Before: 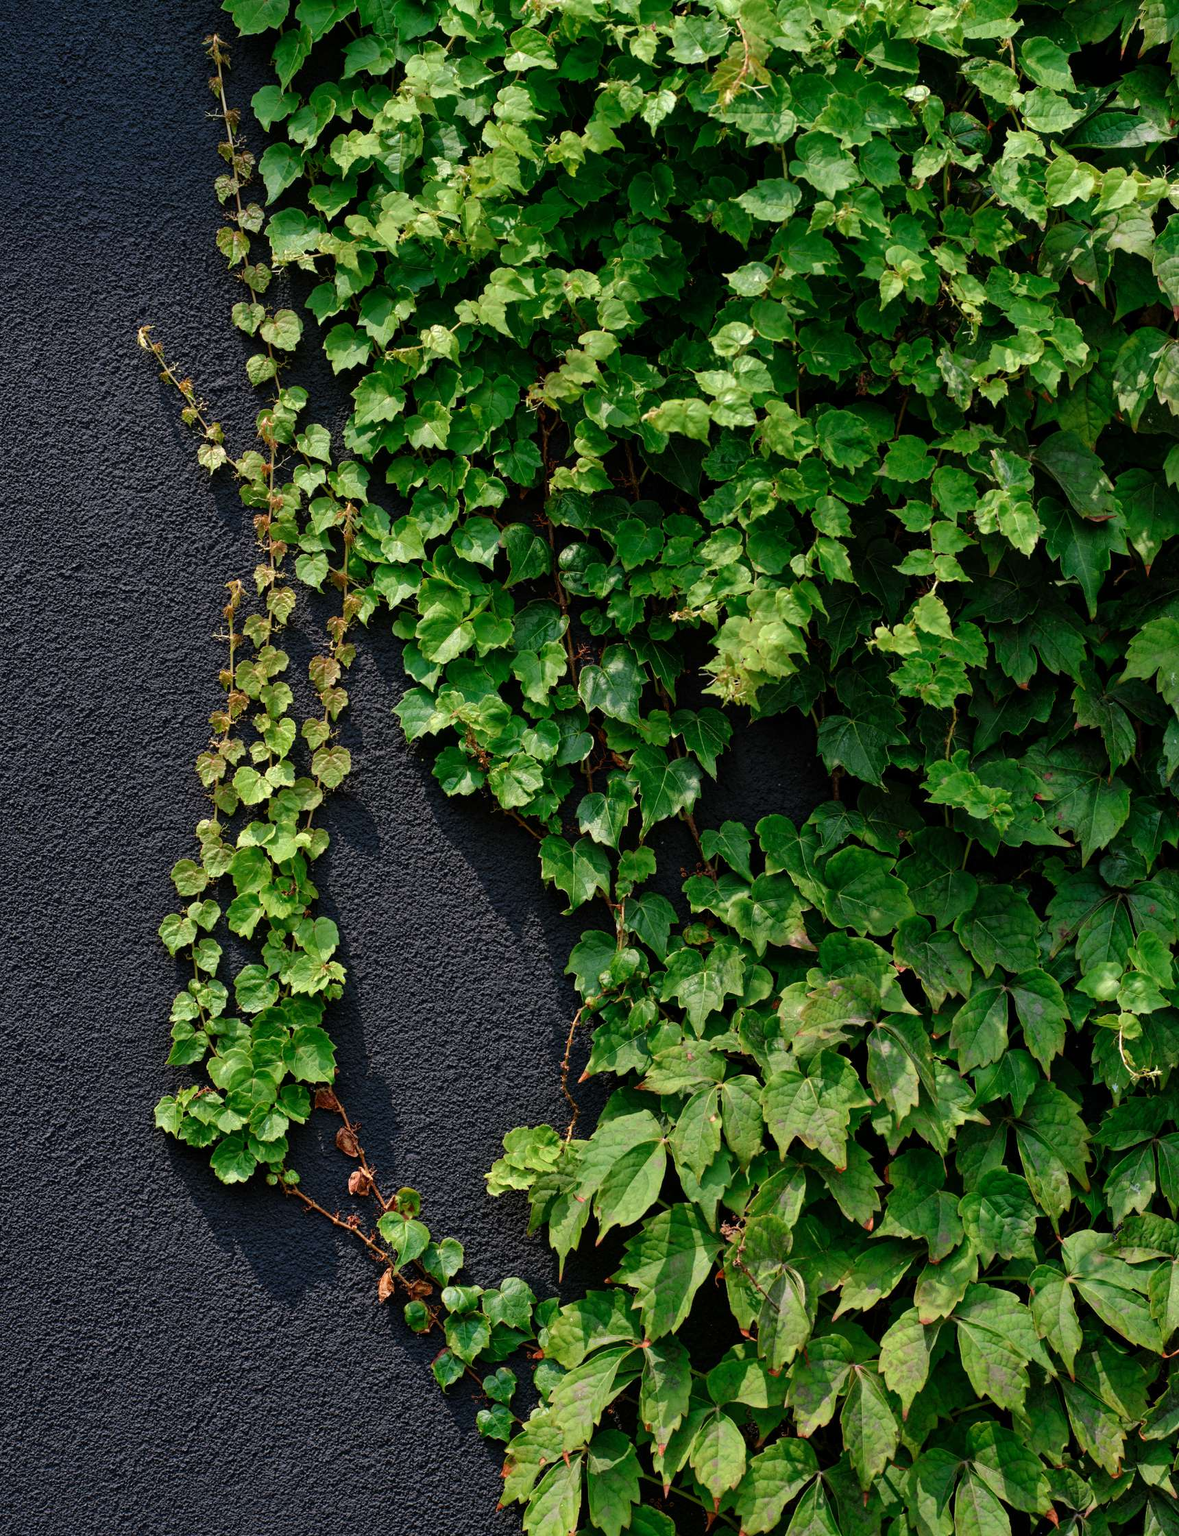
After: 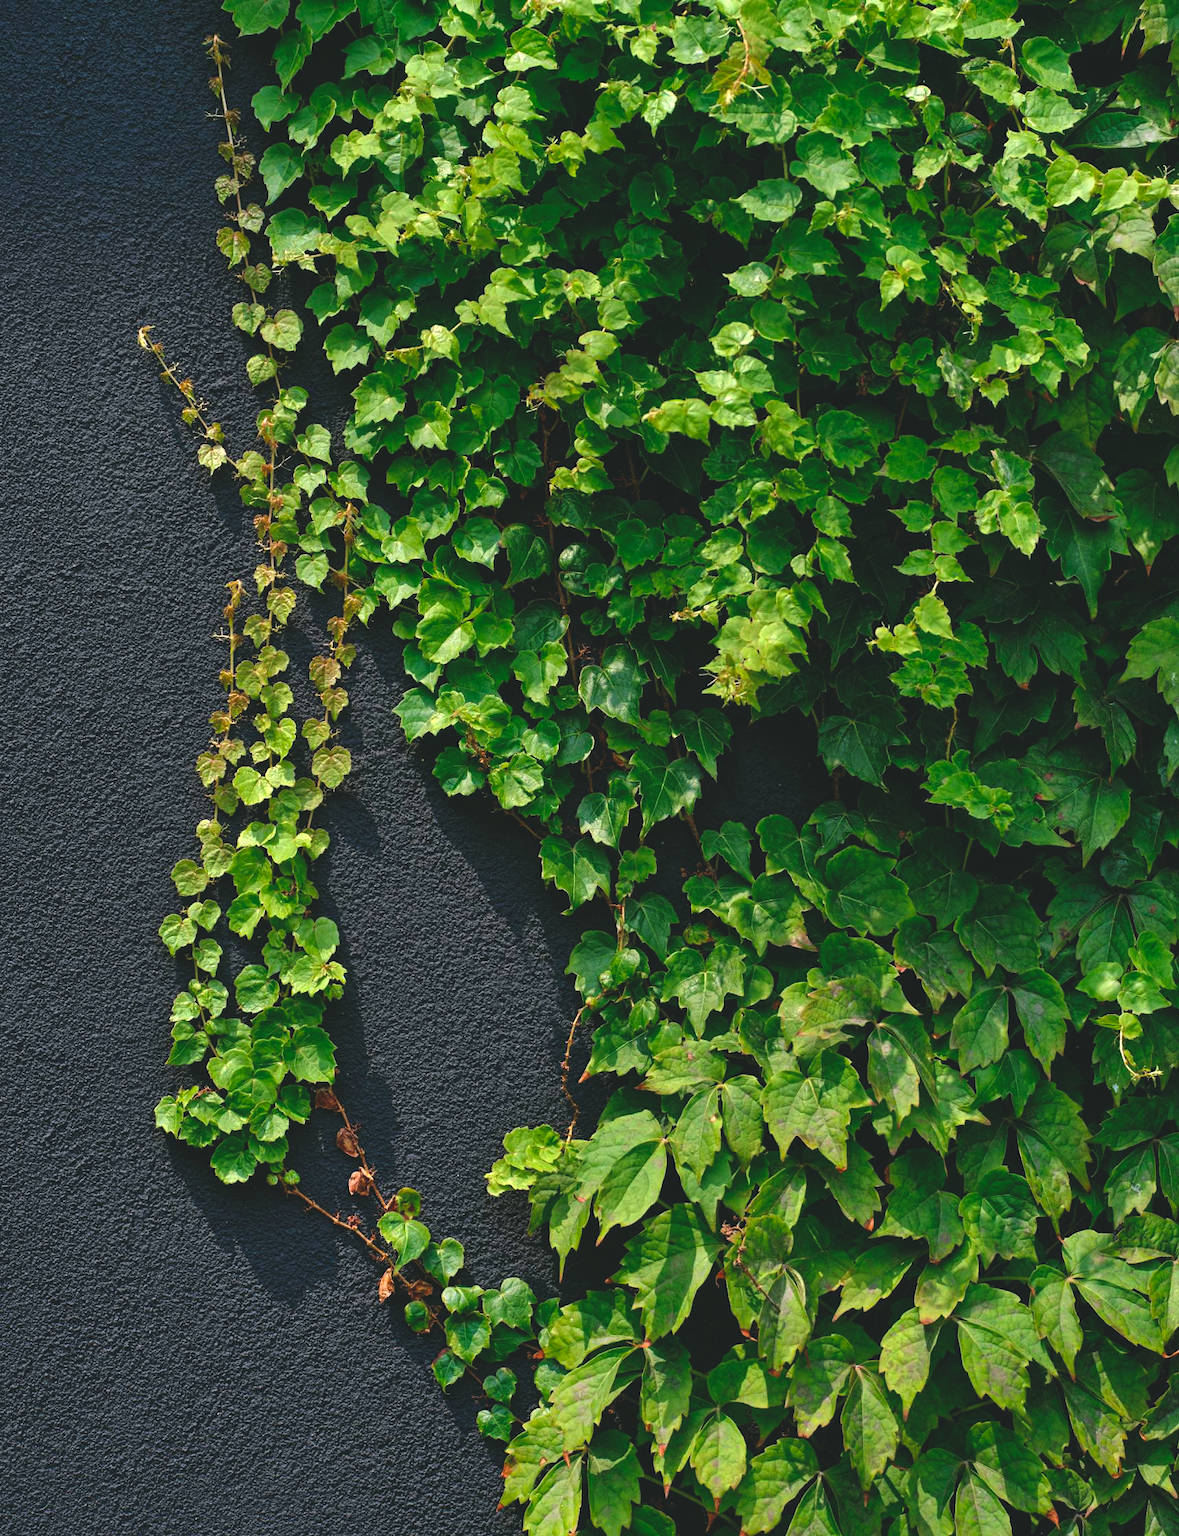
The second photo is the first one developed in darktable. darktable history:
color balance rgb: shadows lift › luminance -7.381%, shadows lift › chroma 2.148%, shadows lift › hue 164.94°, global offset › luminance 1.982%, linear chroma grading › global chroma -0.549%, perceptual saturation grading › global saturation 8.451%, global vibrance 30.256%, contrast 10.197%
